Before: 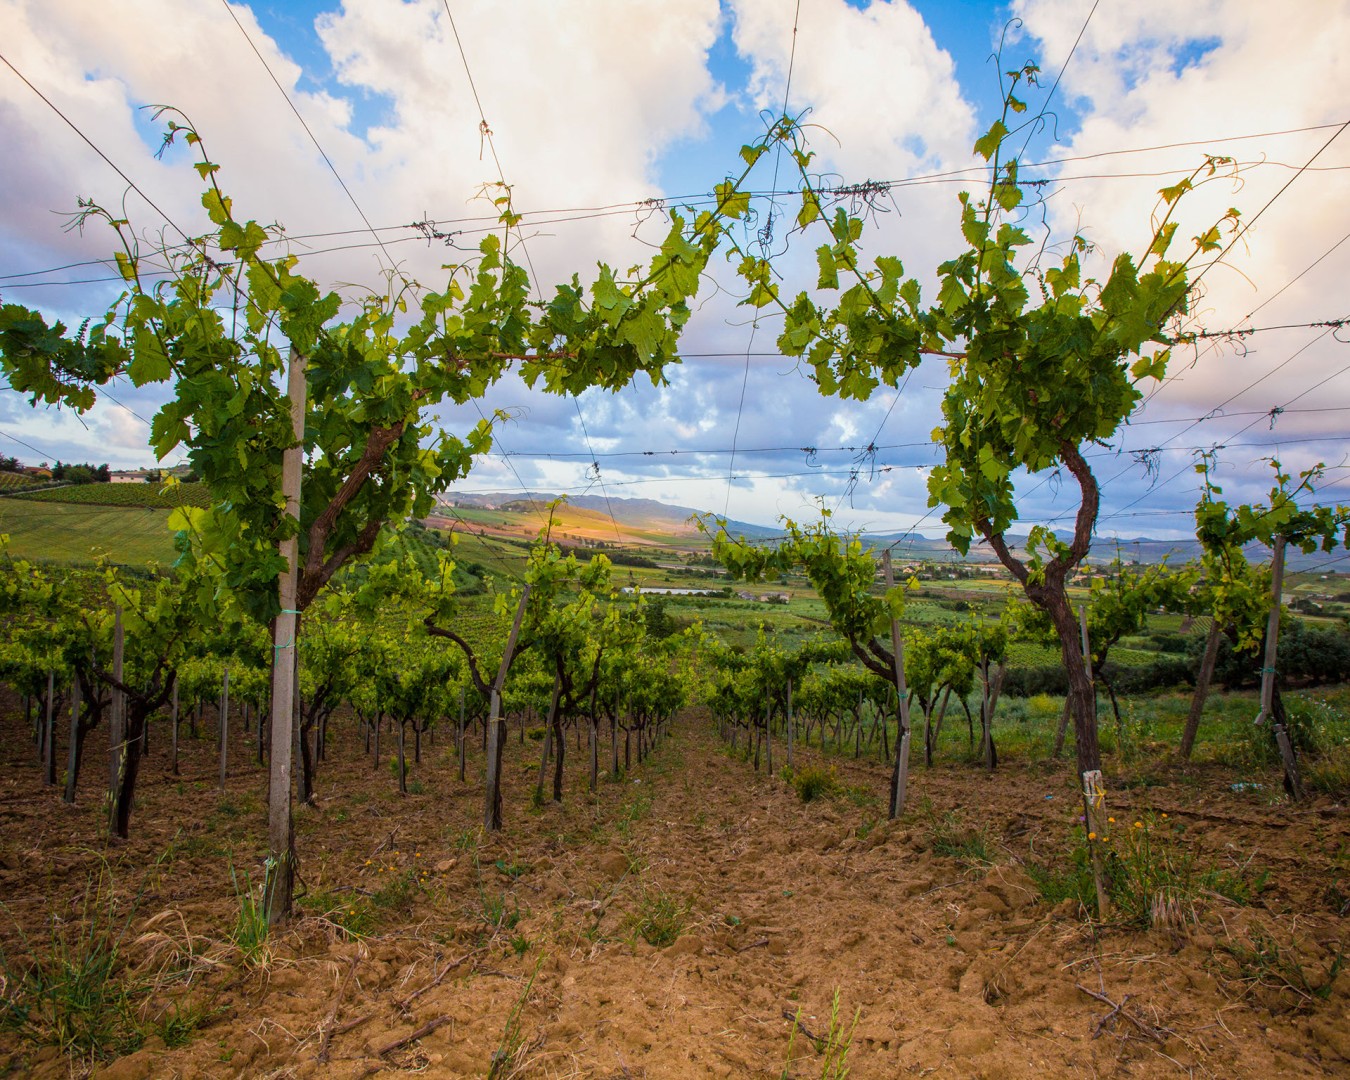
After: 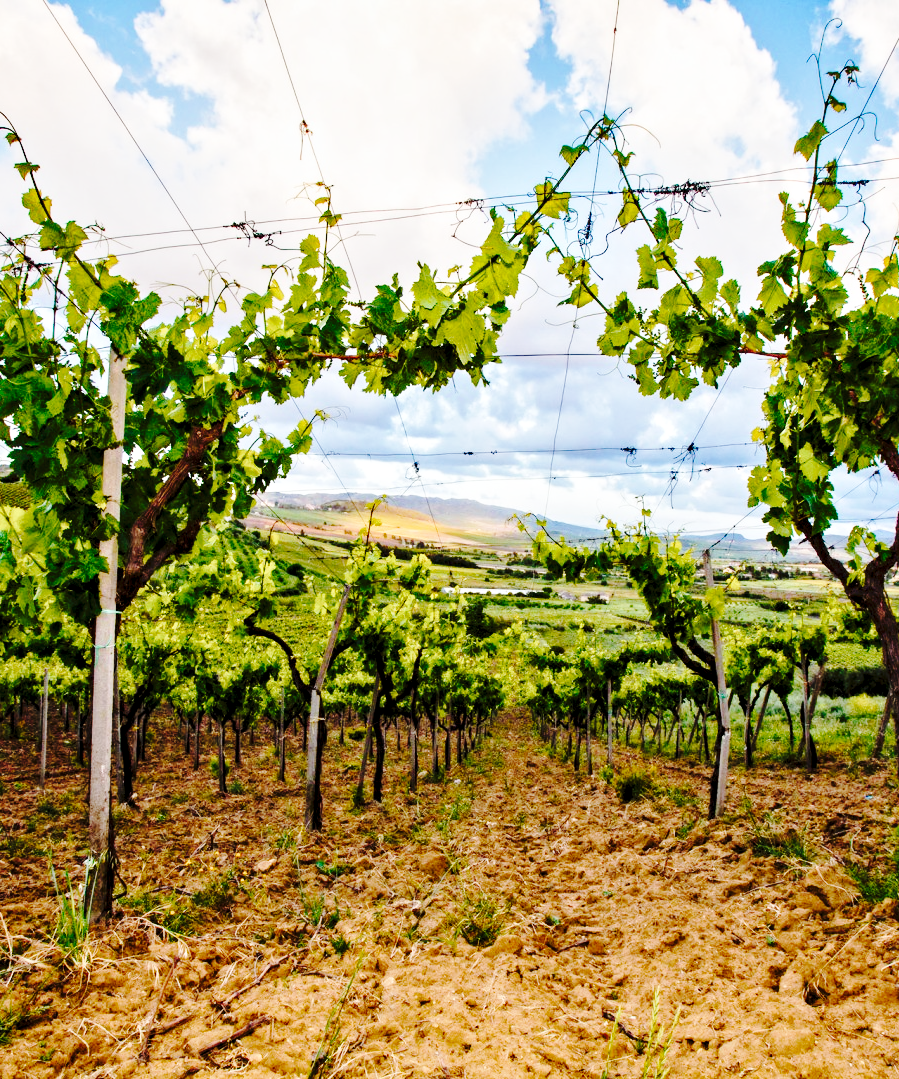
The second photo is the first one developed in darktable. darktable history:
contrast equalizer: y [[0.511, 0.558, 0.631, 0.632, 0.559, 0.512], [0.5 ×6], [0.5 ×6], [0 ×6], [0 ×6]]
crop and rotate: left 13.342%, right 19.991%
base curve: curves: ch0 [(0, 0) (0.028, 0.03) (0.121, 0.232) (0.46, 0.748) (0.859, 0.968) (1, 1)], preserve colors none
tone curve: curves: ch0 [(0, 0) (0.003, 0.015) (0.011, 0.021) (0.025, 0.032) (0.044, 0.046) (0.069, 0.062) (0.1, 0.08) (0.136, 0.117) (0.177, 0.165) (0.224, 0.221) (0.277, 0.298) (0.335, 0.385) (0.399, 0.469) (0.468, 0.558) (0.543, 0.637) (0.623, 0.708) (0.709, 0.771) (0.801, 0.84) (0.898, 0.907) (1, 1)], preserve colors none
